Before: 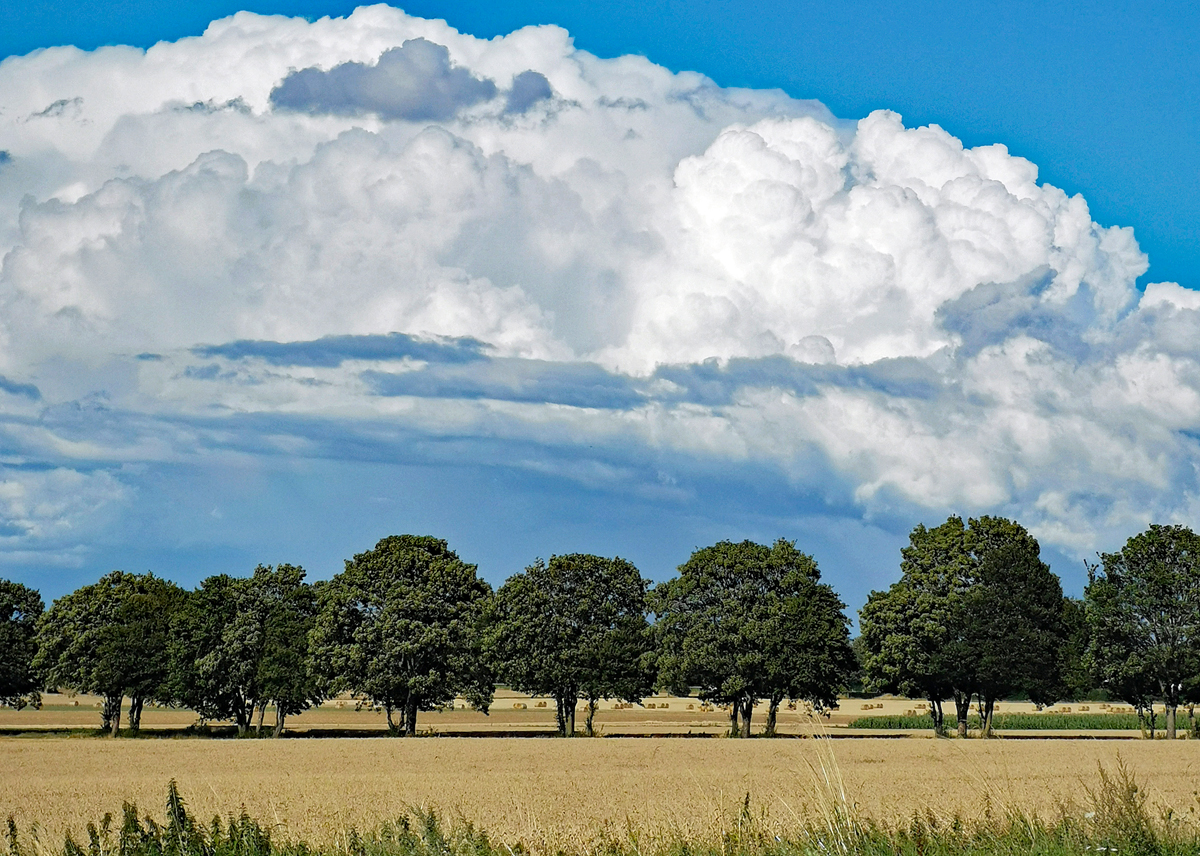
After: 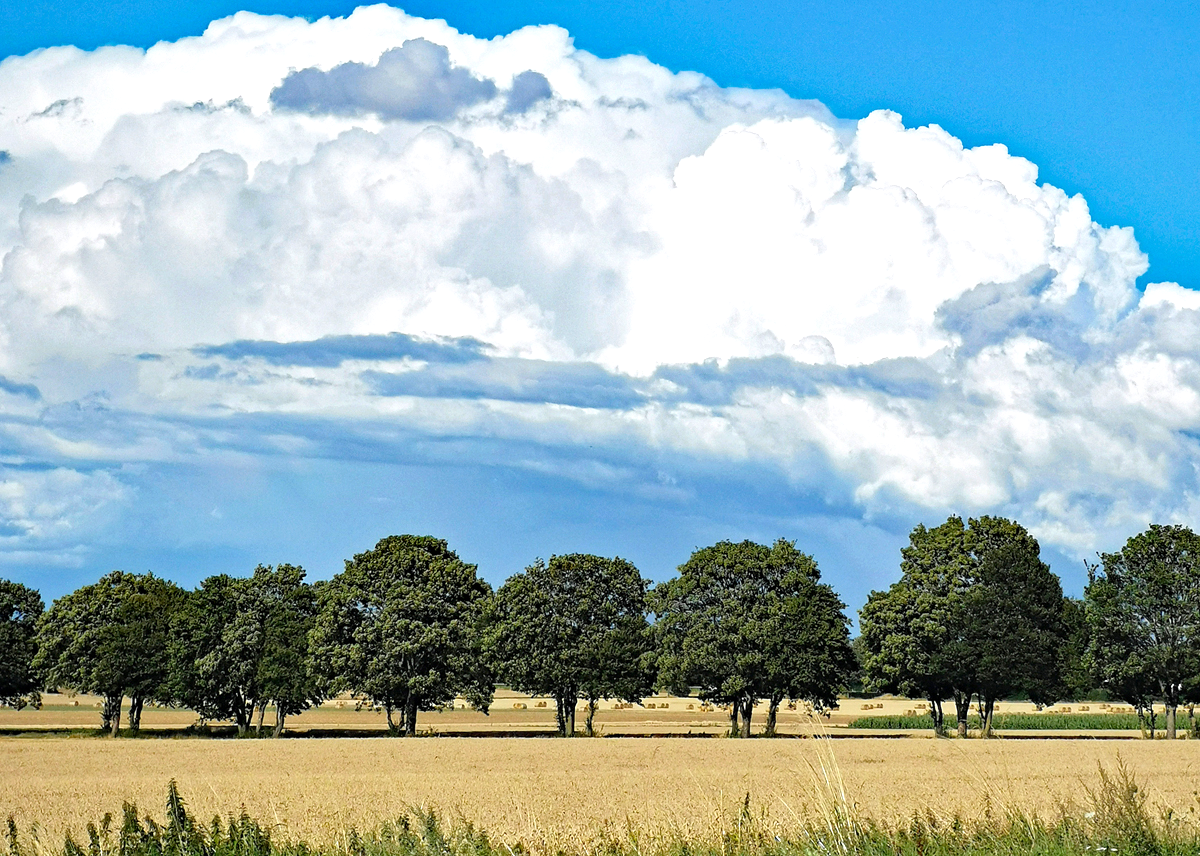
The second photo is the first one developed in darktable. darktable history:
exposure: exposure 0.564 EV, compensate exposure bias true, compensate highlight preservation false
